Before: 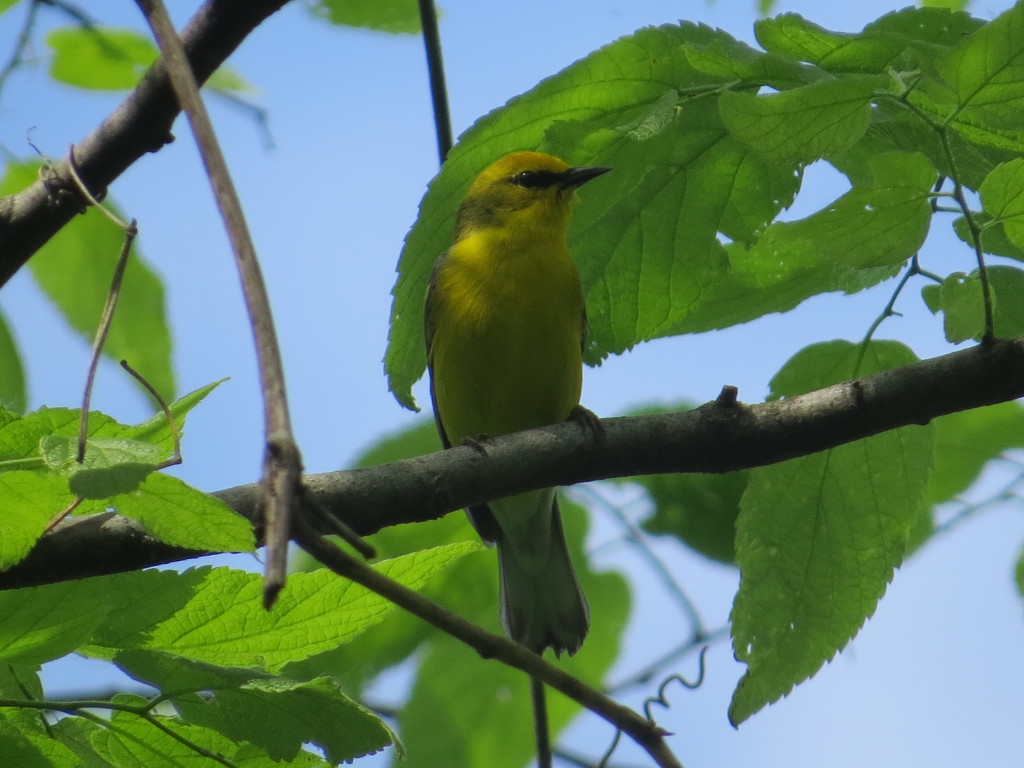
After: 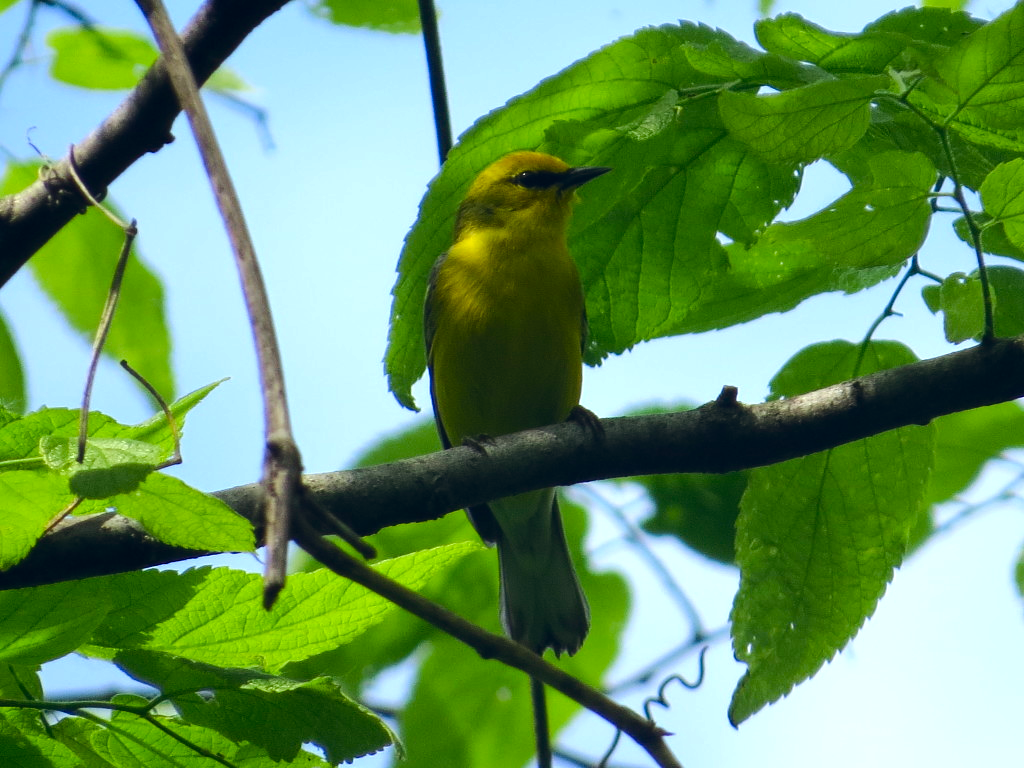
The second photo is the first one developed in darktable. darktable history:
color balance rgb: global offset › chroma 0.103%, global offset › hue 252.8°, perceptual saturation grading › global saturation 20%, perceptual saturation grading › highlights -25.564%, perceptual saturation grading › shadows 49.331%, perceptual brilliance grading › highlights 17.381%, perceptual brilliance grading › mid-tones 32.069%, perceptual brilliance grading › shadows -31.052%
exposure: exposure 0.207 EV, compensate highlight preservation false
